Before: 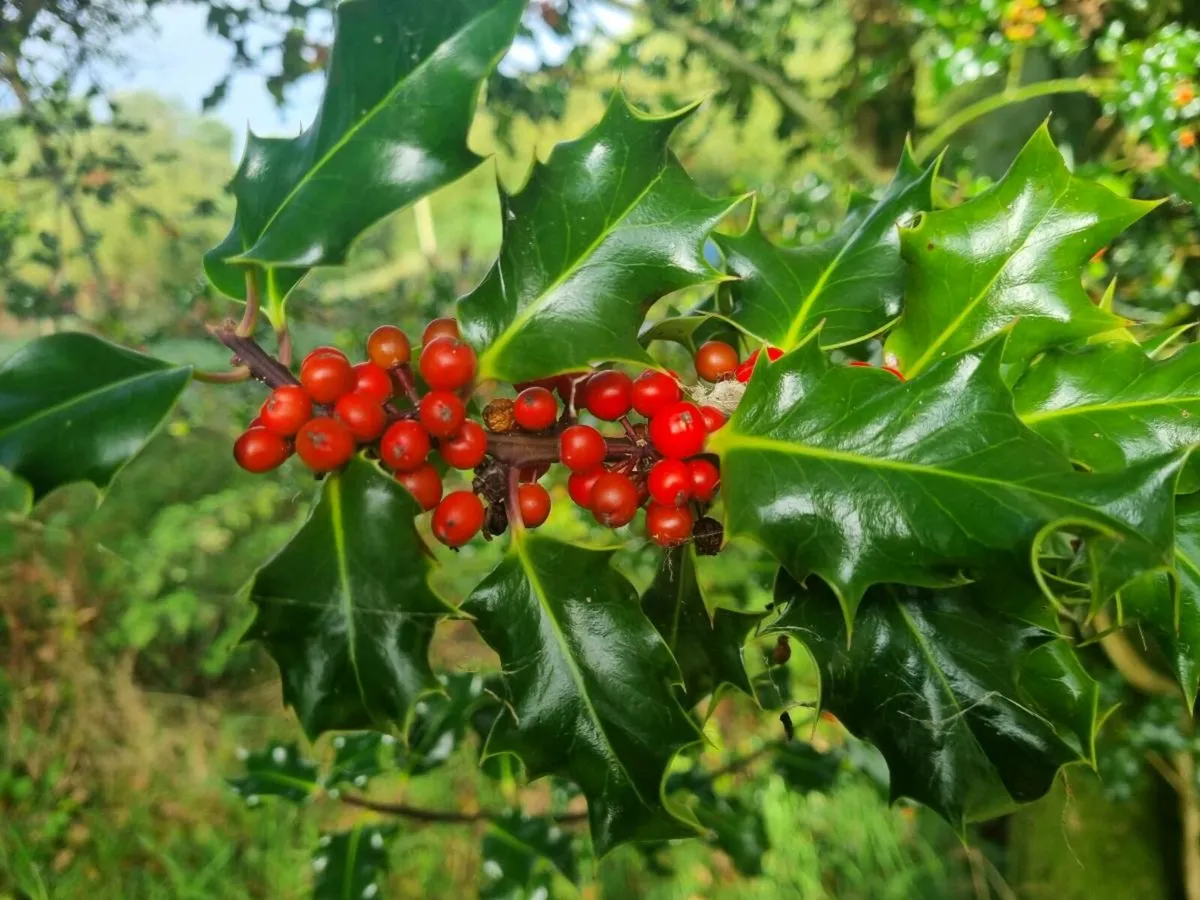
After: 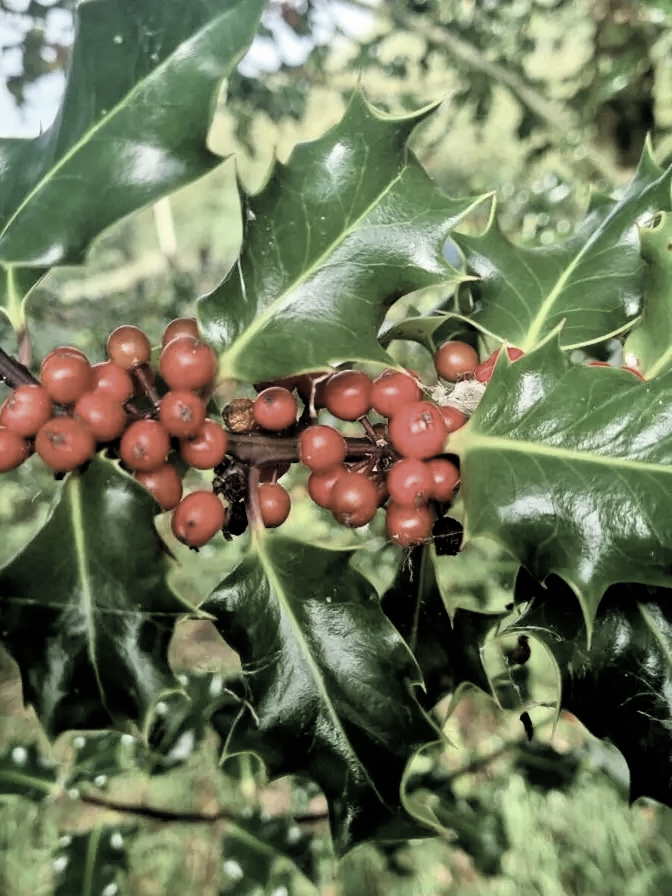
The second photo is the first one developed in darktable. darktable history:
exposure: exposure 0.6 EV, compensate highlight preservation false
crop: left 21.674%, right 22.086%
filmic rgb: black relative exposure -3.63 EV, white relative exposure 2.16 EV, hardness 3.62
color correction: saturation 0.5
contrast brightness saturation: saturation -0.05
tone equalizer: -8 EV -0.002 EV, -7 EV 0.005 EV, -6 EV -0.008 EV, -5 EV 0.007 EV, -4 EV -0.042 EV, -3 EV -0.233 EV, -2 EV -0.662 EV, -1 EV -0.983 EV, +0 EV -0.969 EV, smoothing diameter 2%, edges refinement/feathering 20, mask exposure compensation -1.57 EV, filter diffusion 5
